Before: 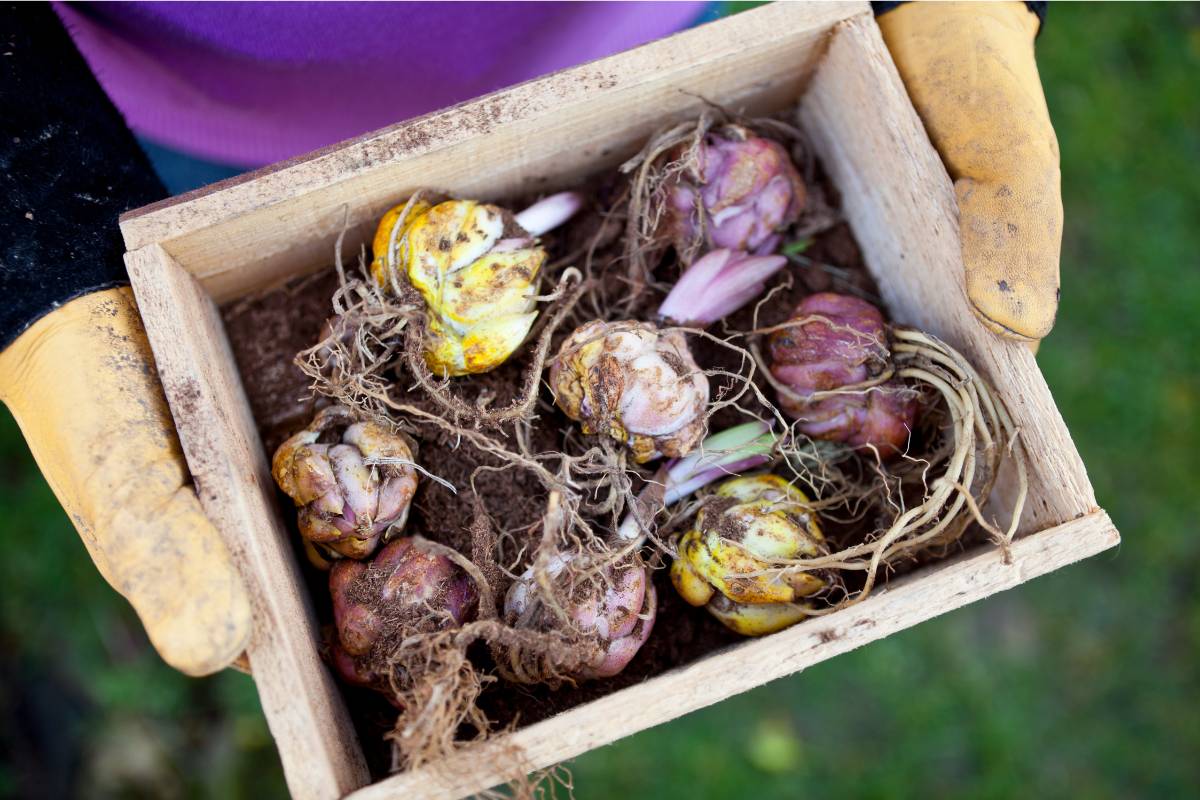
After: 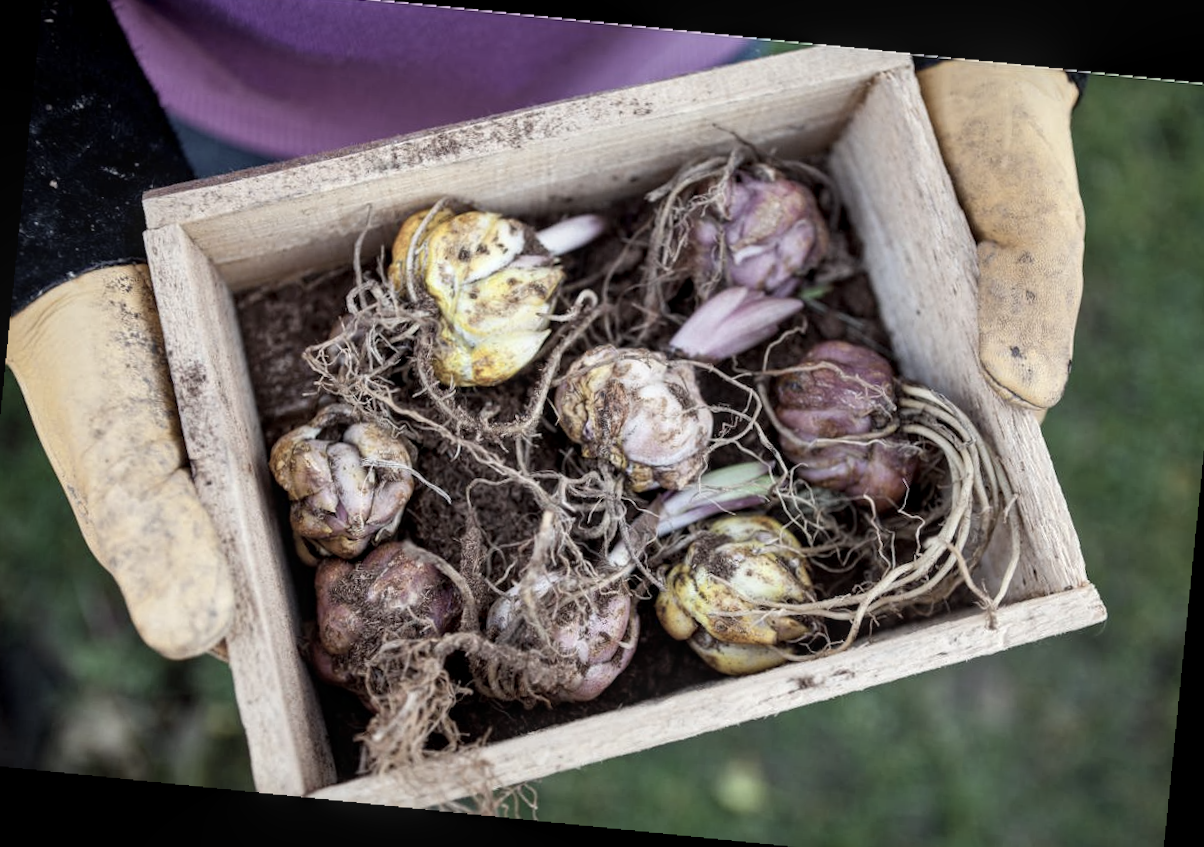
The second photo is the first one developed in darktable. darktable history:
color correction: saturation 0.5
rotate and perspective: rotation 4.1°, automatic cropping off
crop and rotate: angle -1.69°
local contrast: on, module defaults
